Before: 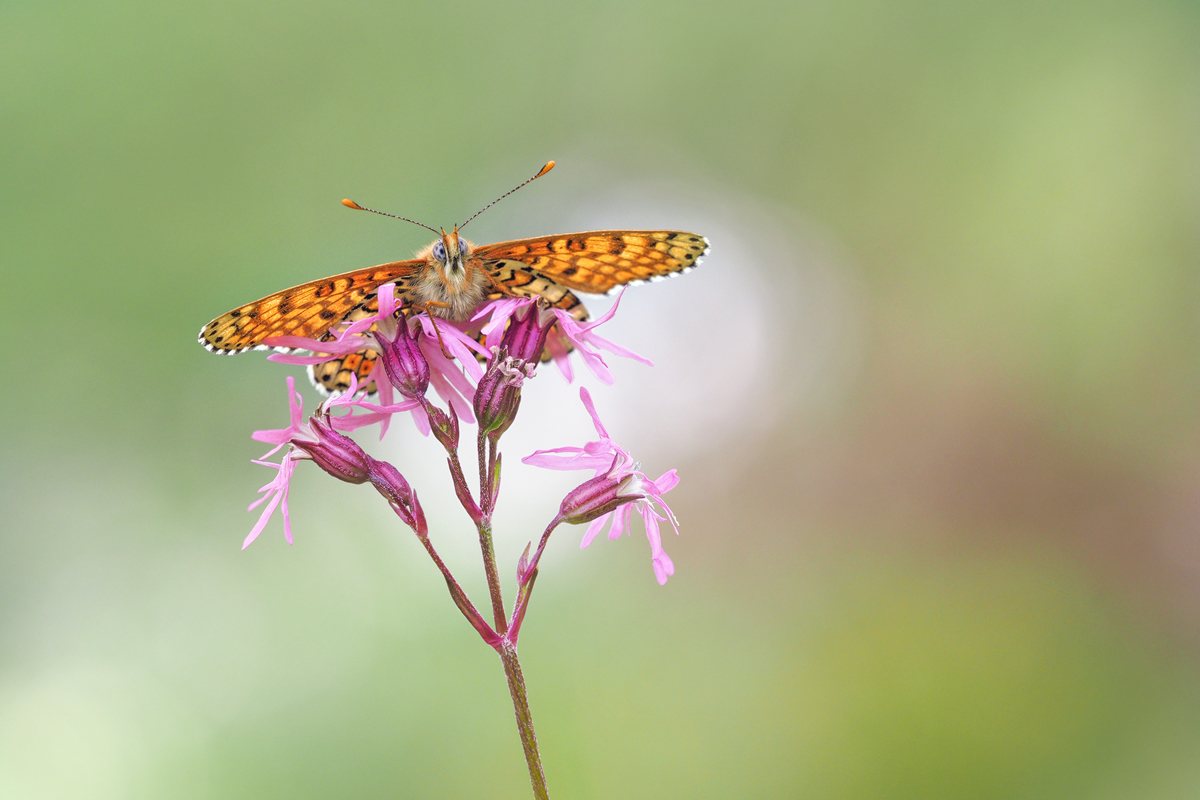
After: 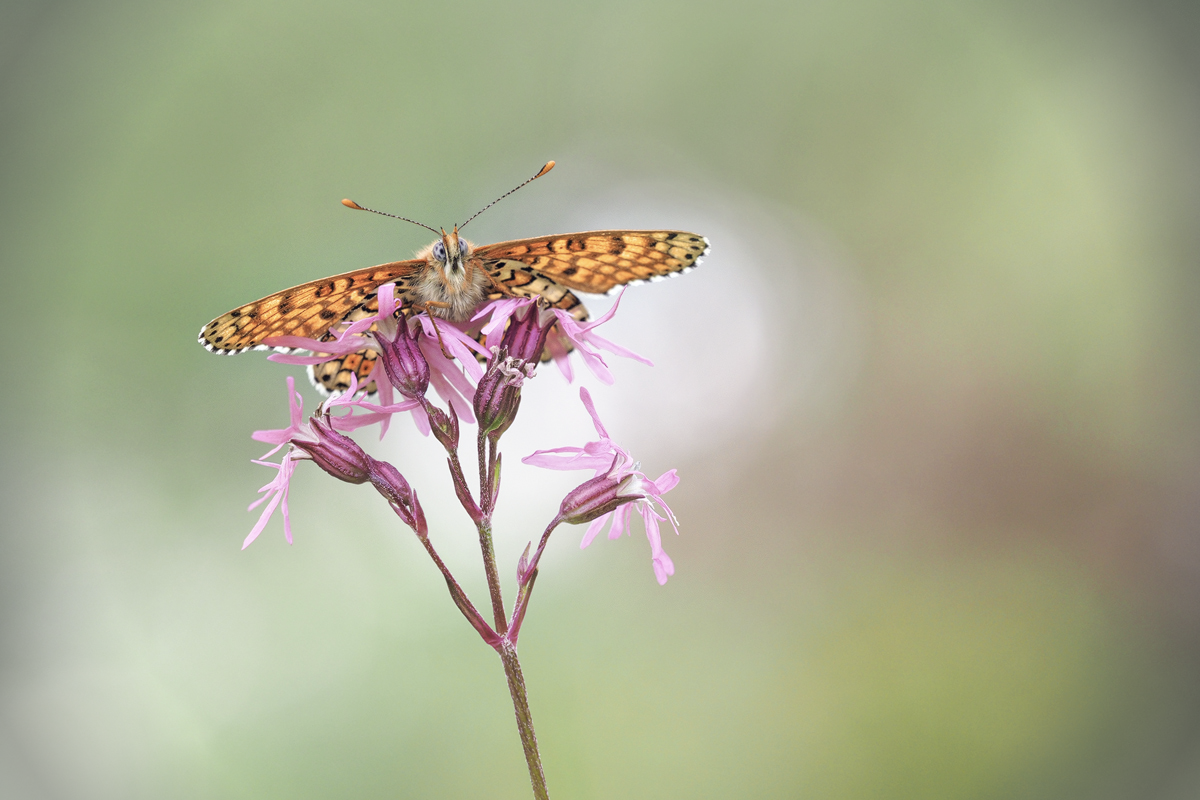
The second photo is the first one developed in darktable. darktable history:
contrast brightness saturation: contrast 0.1, saturation -0.3
vignetting: fall-off start 88.03%, fall-off radius 24.9%
